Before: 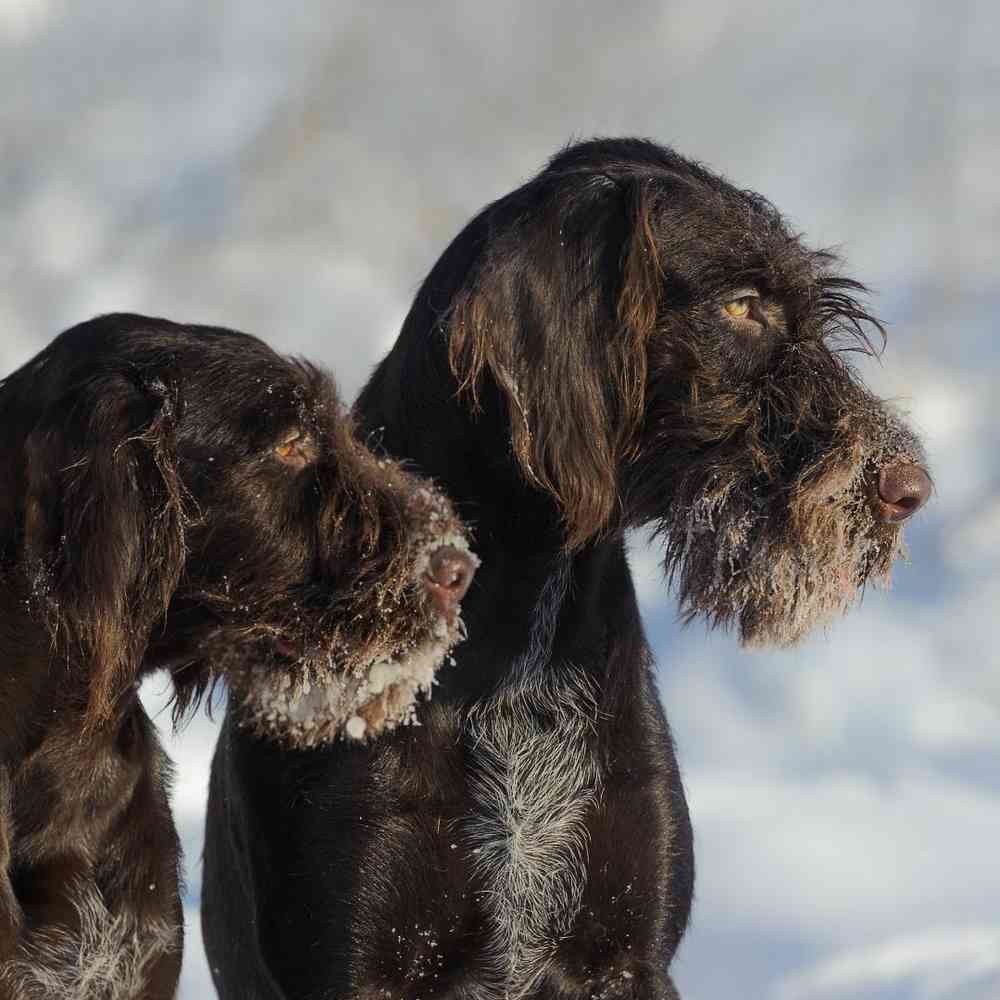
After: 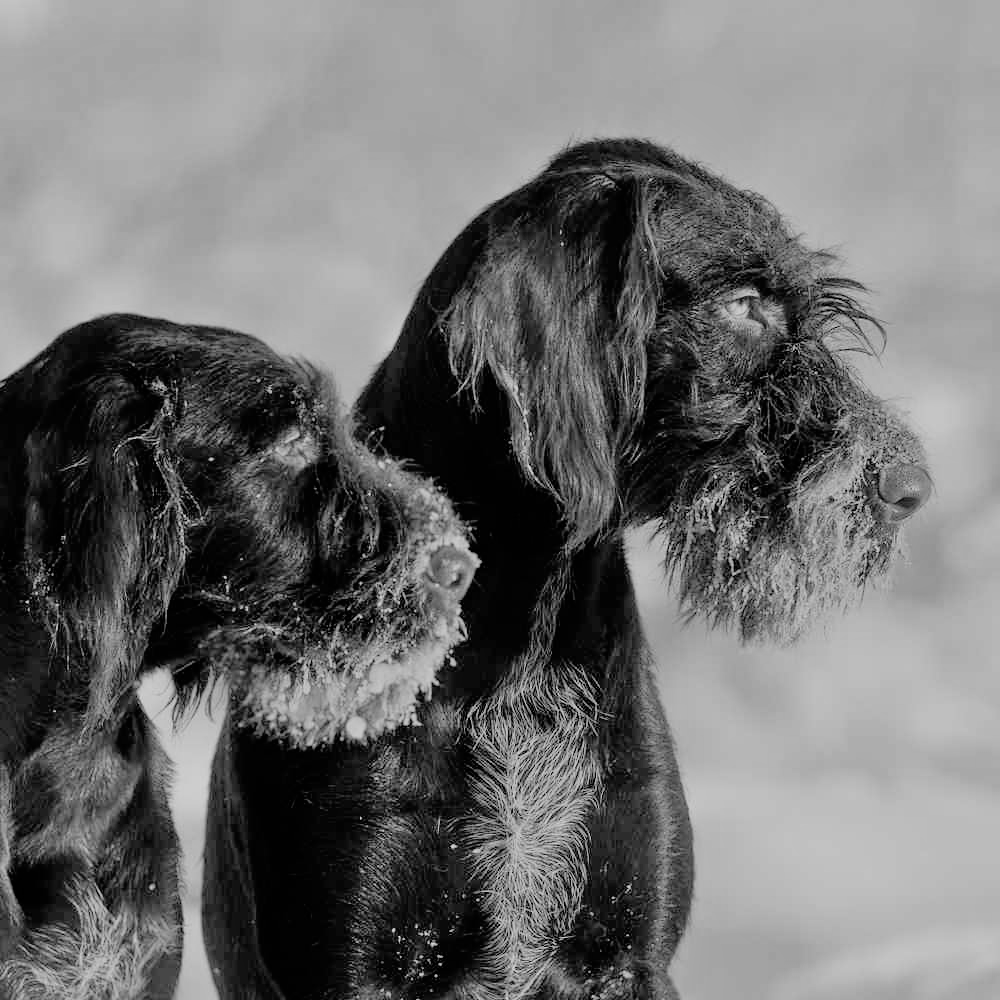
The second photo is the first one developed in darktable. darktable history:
monochrome: on, module defaults
filmic rgb: black relative exposure -7.15 EV, white relative exposure 5.36 EV, hardness 3.02, color science v6 (2022)
tone equalizer: -7 EV 0.15 EV, -6 EV 0.6 EV, -5 EV 1.15 EV, -4 EV 1.33 EV, -3 EV 1.15 EV, -2 EV 0.6 EV, -1 EV 0.15 EV, mask exposure compensation -0.5 EV
